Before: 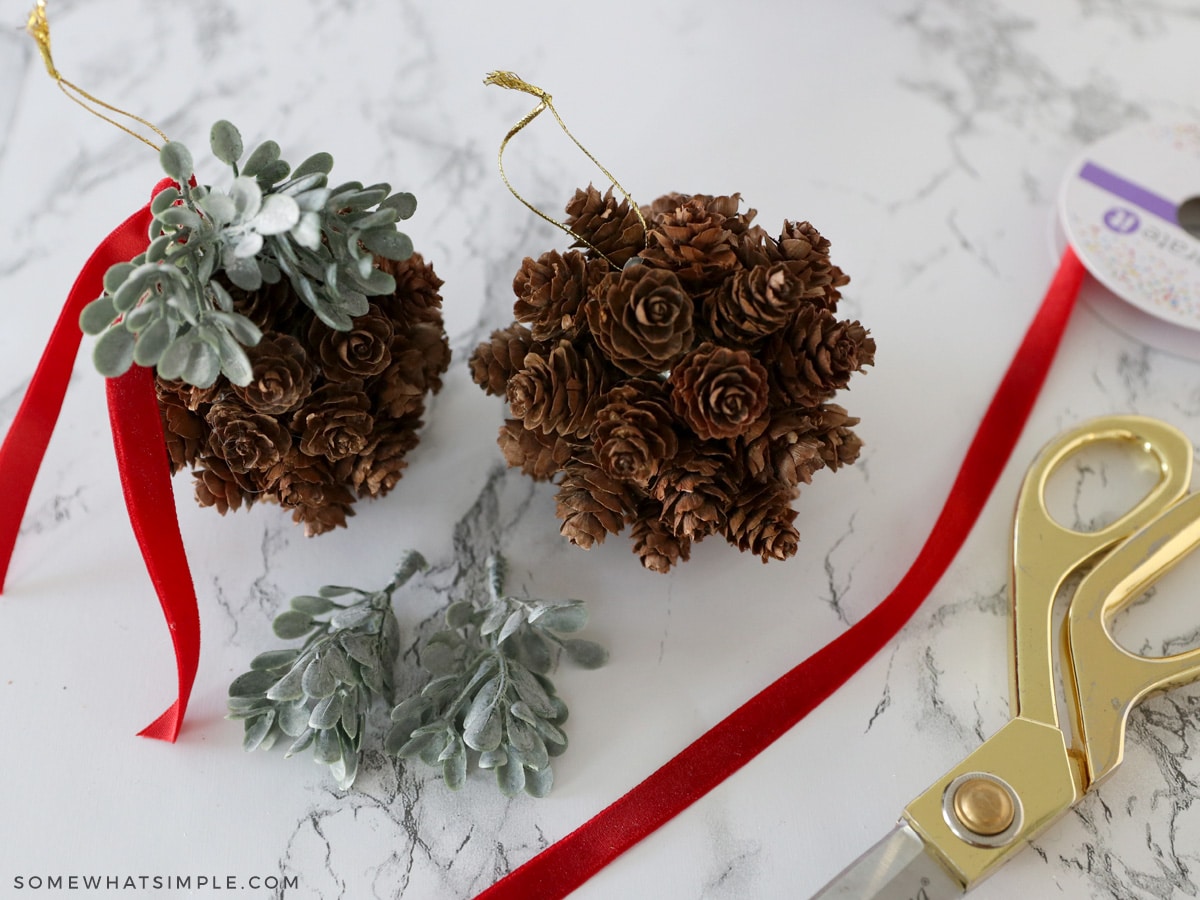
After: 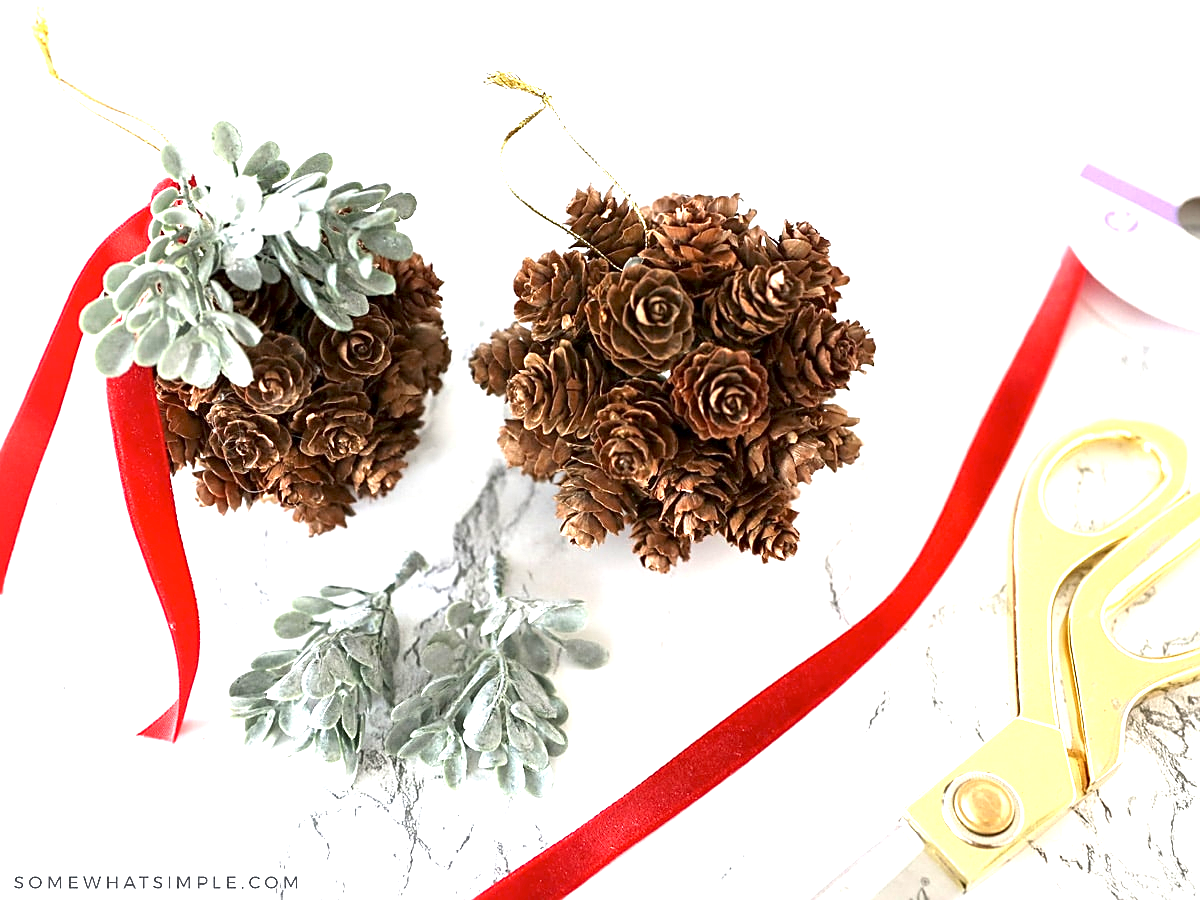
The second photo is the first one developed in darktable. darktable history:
sharpen: on, module defaults
exposure: black level correction 0.001, exposure 1.822 EV, compensate exposure bias true, compensate highlight preservation false
contrast brightness saturation: saturation -0.05
